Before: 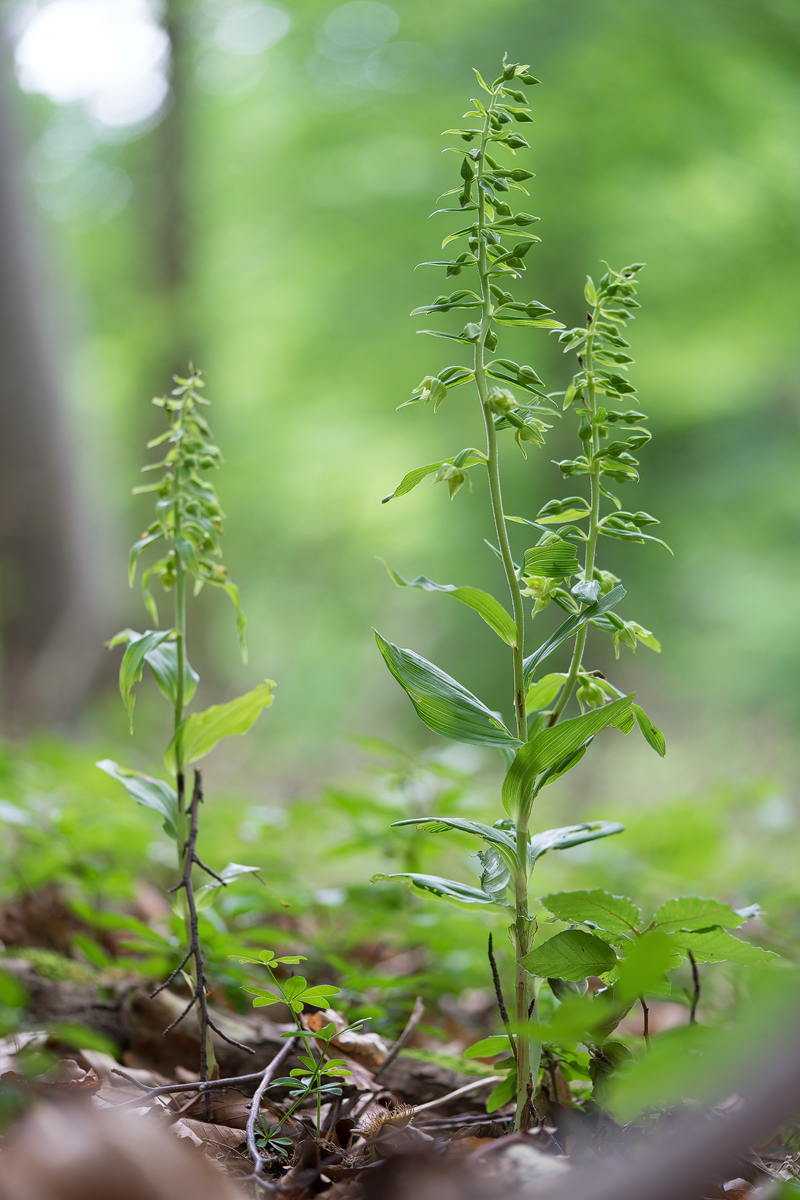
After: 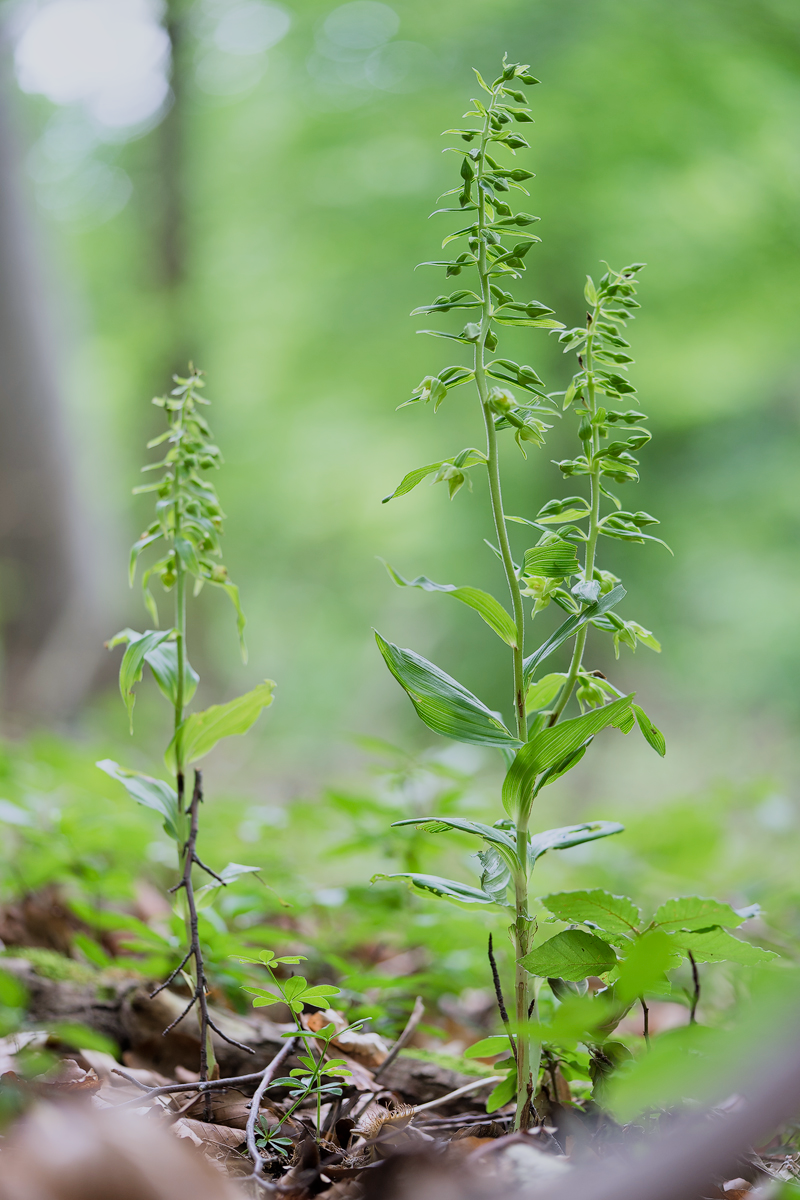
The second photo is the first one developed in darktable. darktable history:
filmic rgb: black relative exposure -8.54 EV, white relative exposure 5.52 EV, hardness 3.39, contrast 1.016
white balance: red 0.983, blue 1.036
exposure: black level correction 0, exposure 0.7 EV, compensate exposure bias true, compensate highlight preservation false
shadows and highlights: soften with gaussian
